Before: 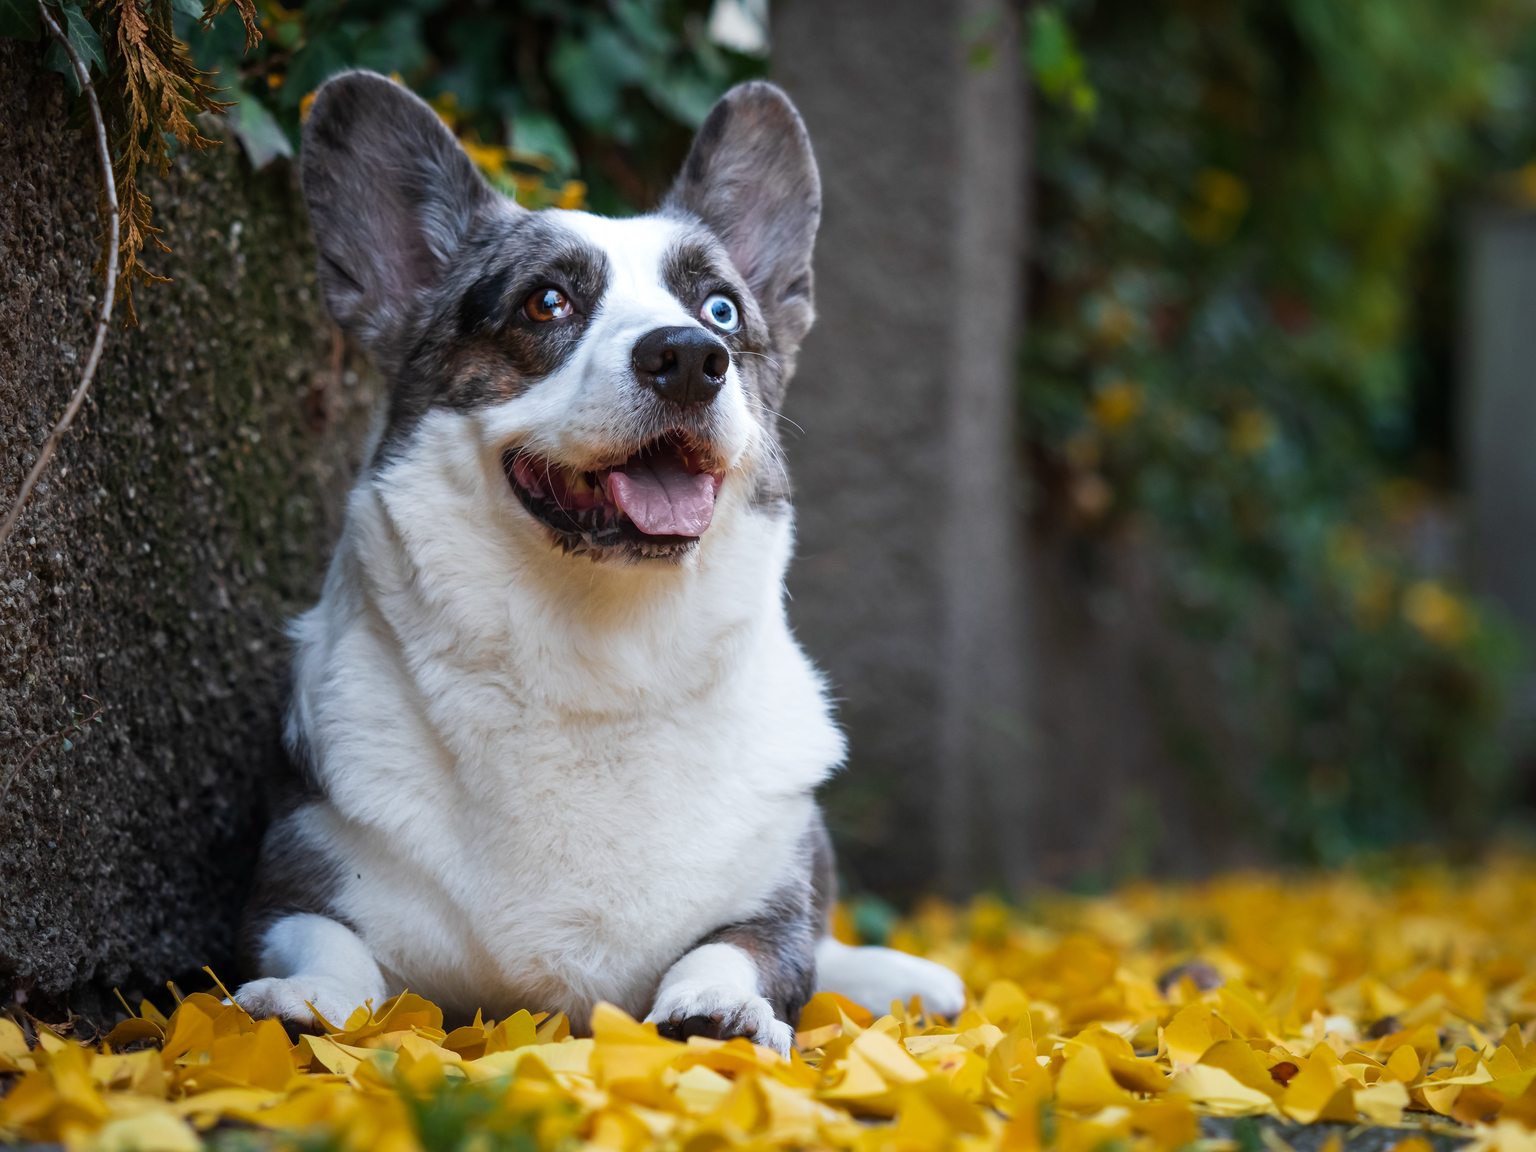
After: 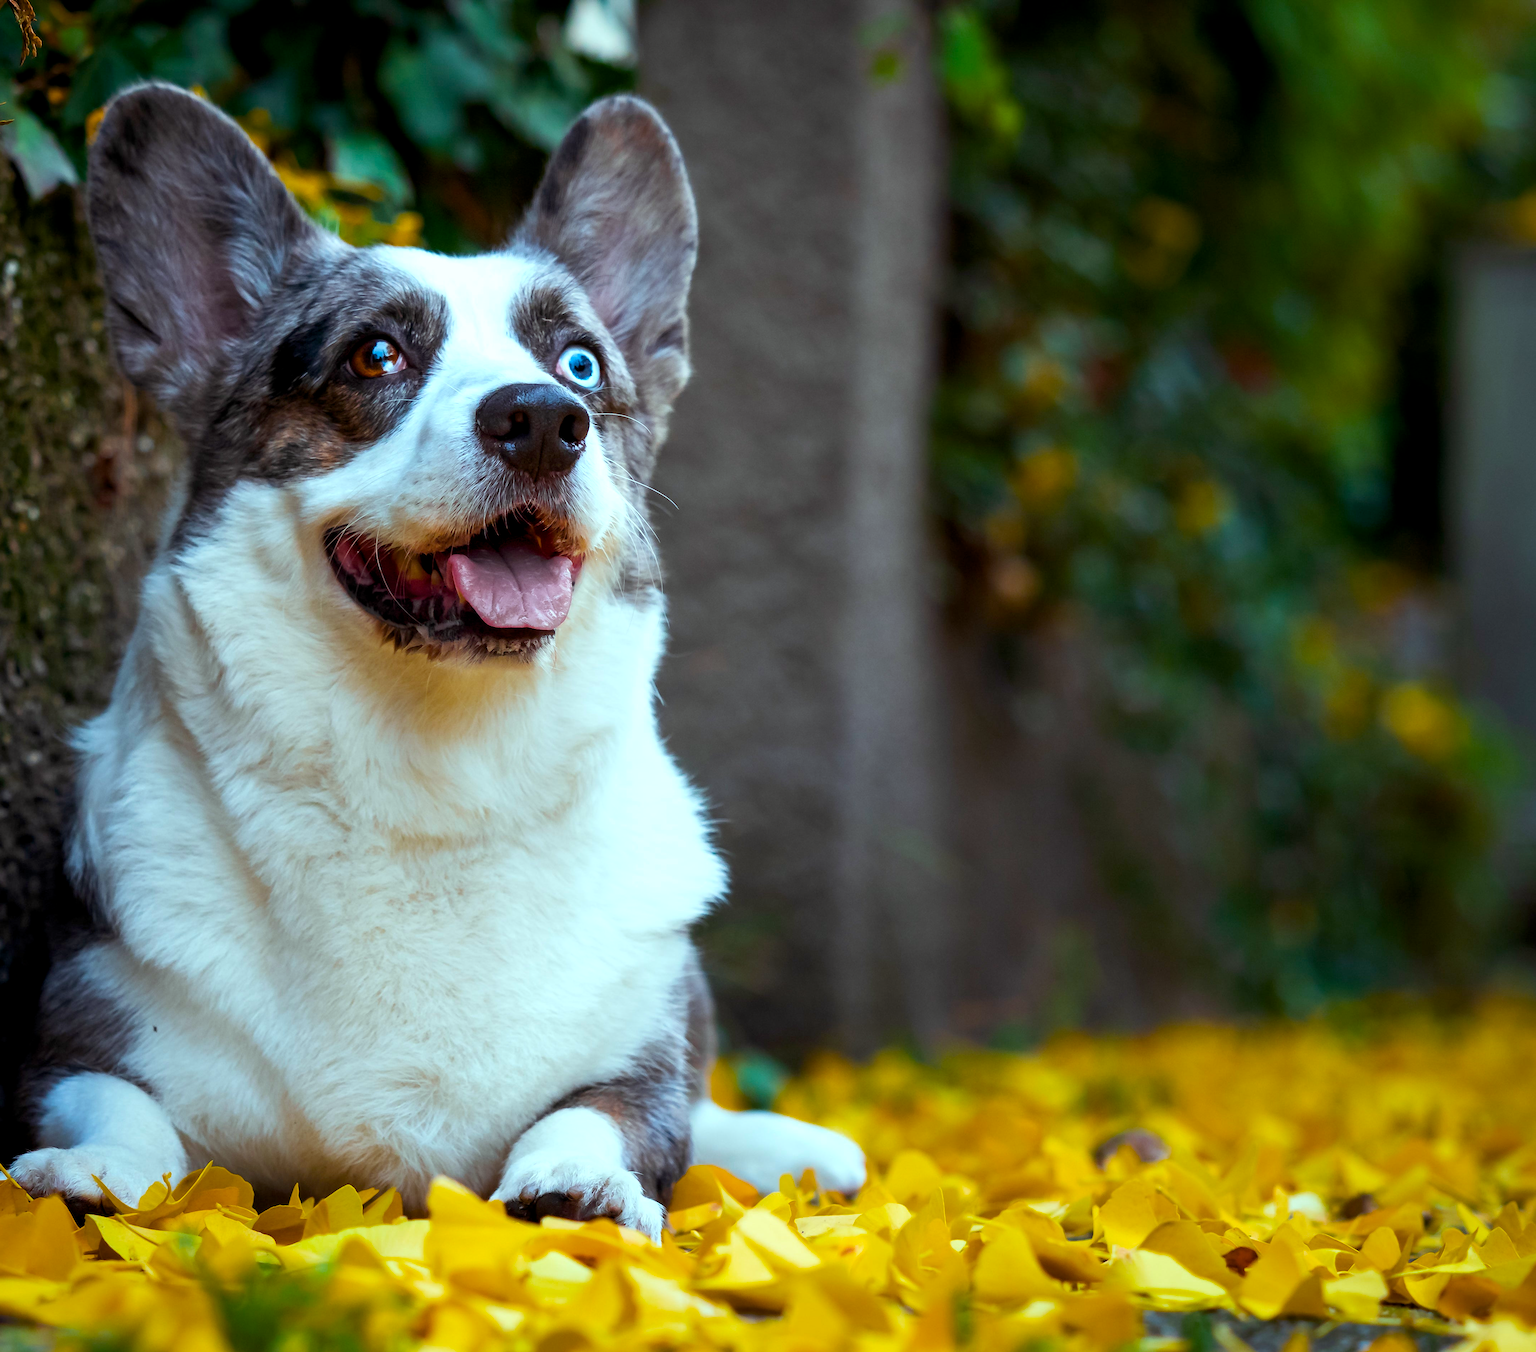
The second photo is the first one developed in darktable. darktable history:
crop and rotate: left 14.796%
color balance rgb: shadows lift › chroma 1.04%, shadows lift › hue 28.24°, highlights gain › luminance 20.09%, highlights gain › chroma 2.786%, highlights gain › hue 172.85°, global offset › luminance -0.496%, perceptual saturation grading › global saturation 30.168%, global vibrance 20%
